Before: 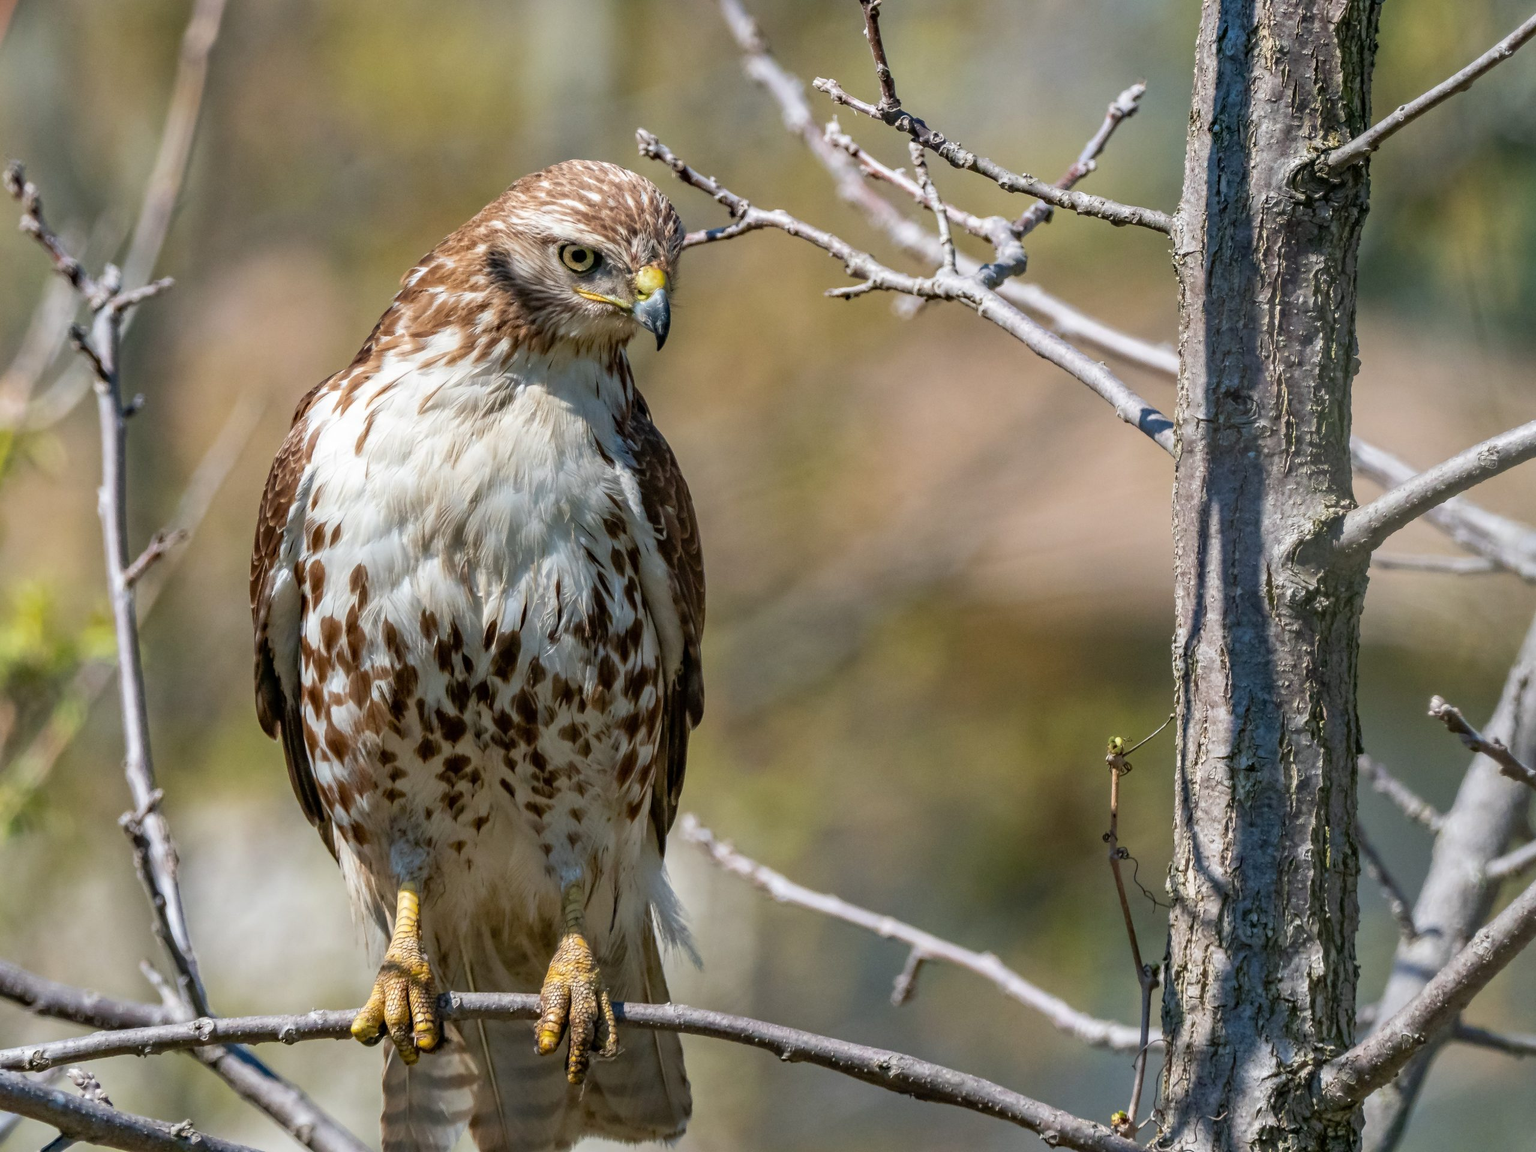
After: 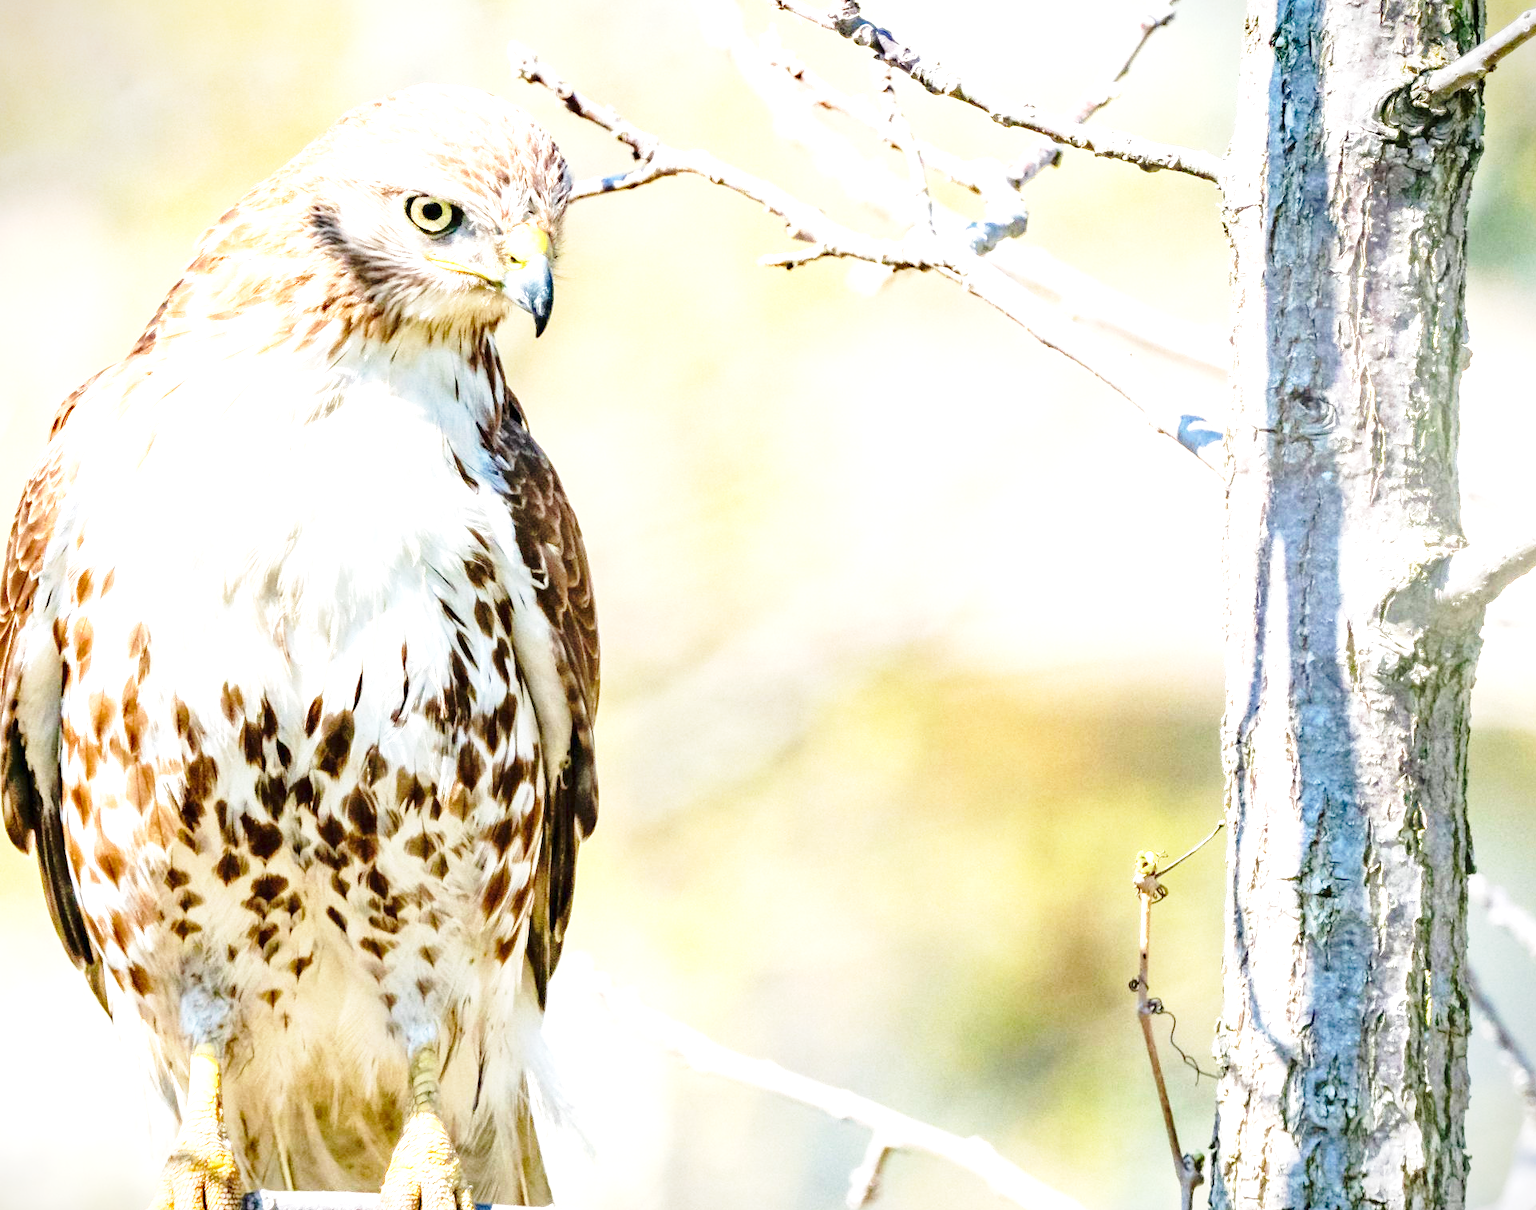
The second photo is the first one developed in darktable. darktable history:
vignetting: fall-off start 100.64%, fall-off radius 71.1%, saturation 0.368, width/height ratio 1.175
base curve: curves: ch0 [(0, 0) (0.028, 0.03) (0.121, 0.232) (0.46, 0.748) (0.859, 0.968) (1, 1)], exposure shift 0.01, preserve colors none
crop: left 16.575%, top 8.463%, right 8.242%, bottom 12.547%
exposure: exposure 2.174 EV, compensate exposure bias true, compensate highlight preservation false
